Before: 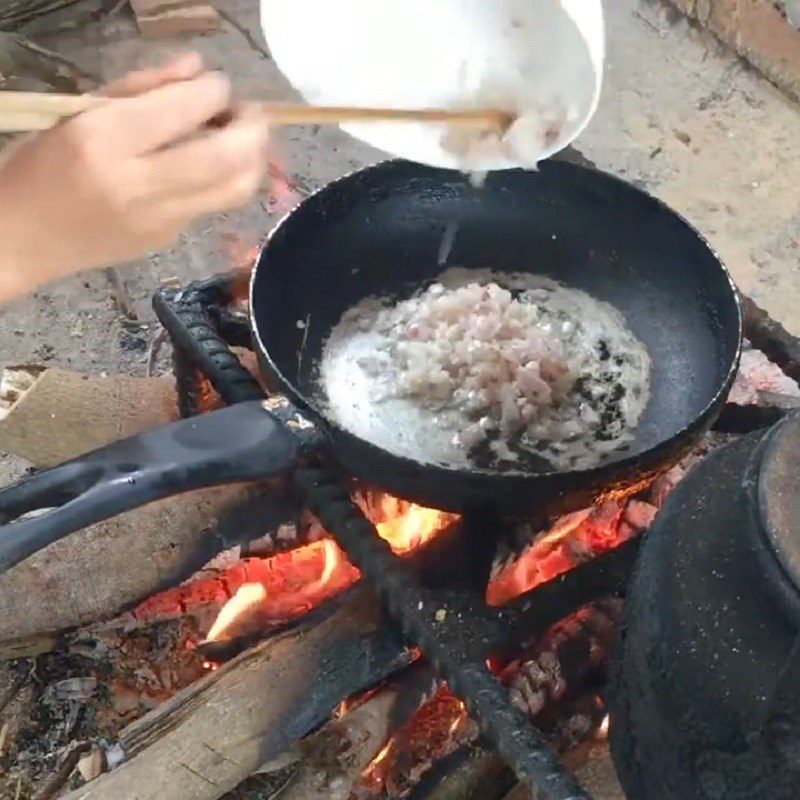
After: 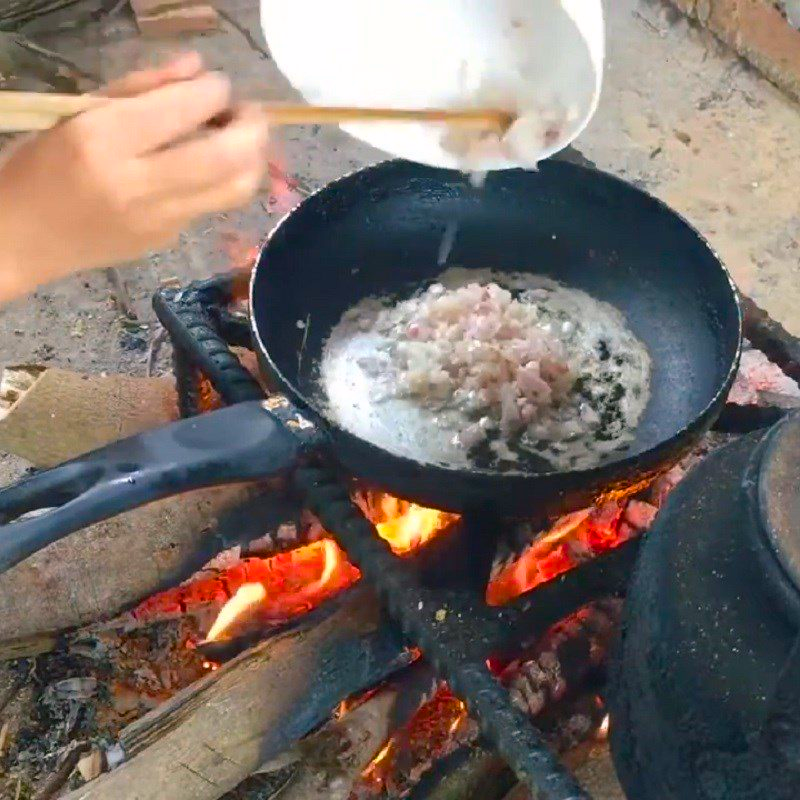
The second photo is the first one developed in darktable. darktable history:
color balance rgb: shadows lift › chroma 2.062%, shadows lift › hue 215.5°, power › hue 213.39°, highlights gain › chroma 0.249%, highlights gain › hue 331.71°, linear chroma grading › global chroma 8.944%, perceptual saturation grading › global saturation 29.81%, global vibrance 10.974%
